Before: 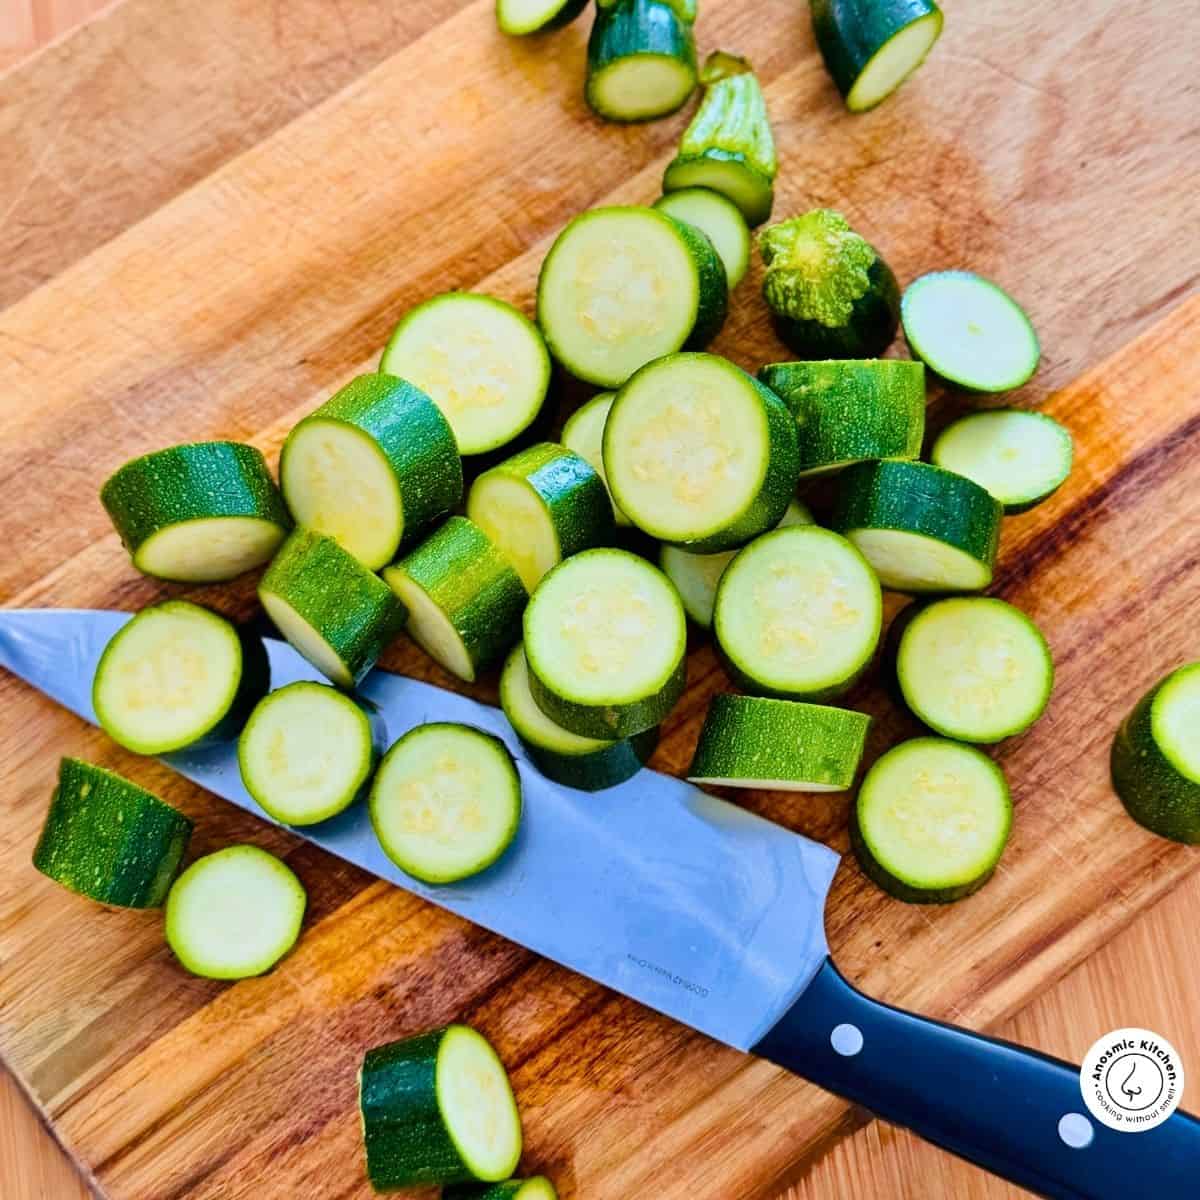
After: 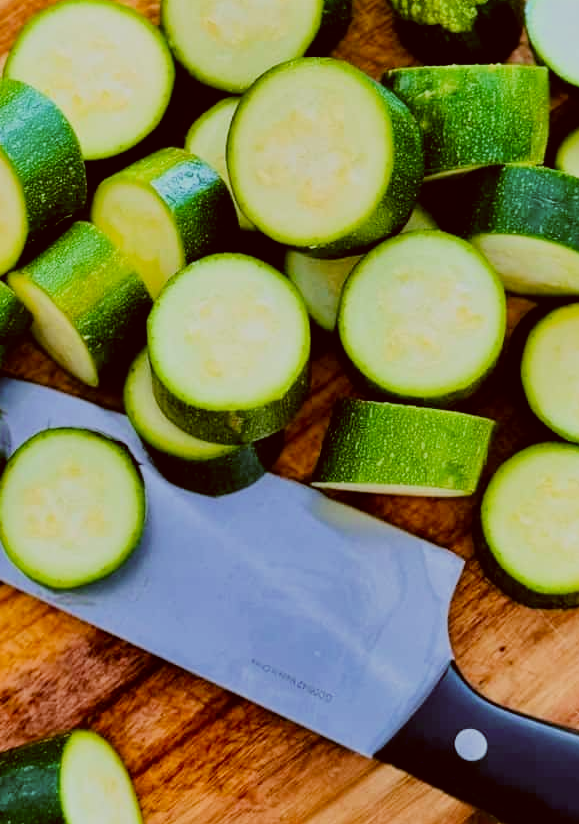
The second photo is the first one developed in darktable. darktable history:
crop: left 31.379%, top 24.658%, right 20.326%, bottom 6.628%
color correction: highlights a* -0.482, highlights b* 0.161, shadows a* 4.66, shadows b* 20.72
filmic rgb: black relative exposure -7.65 EV, white relative exposure 4.56 EV, hardness 3.61, contrast 1.05
